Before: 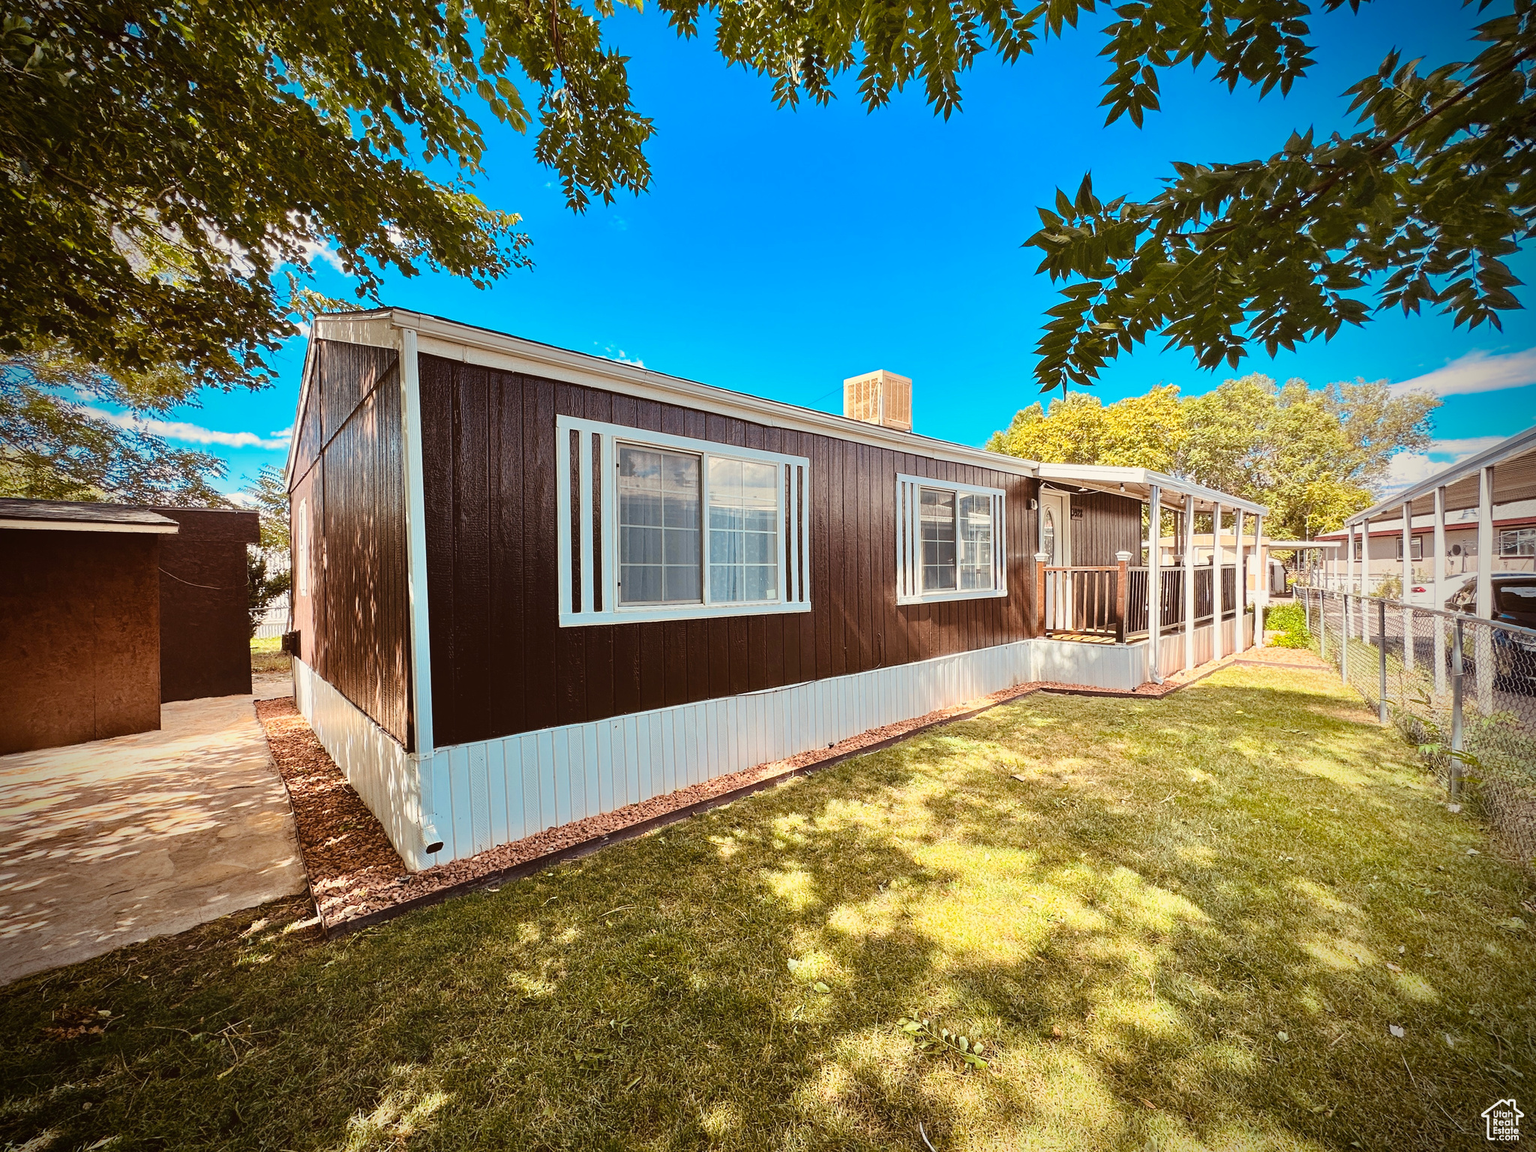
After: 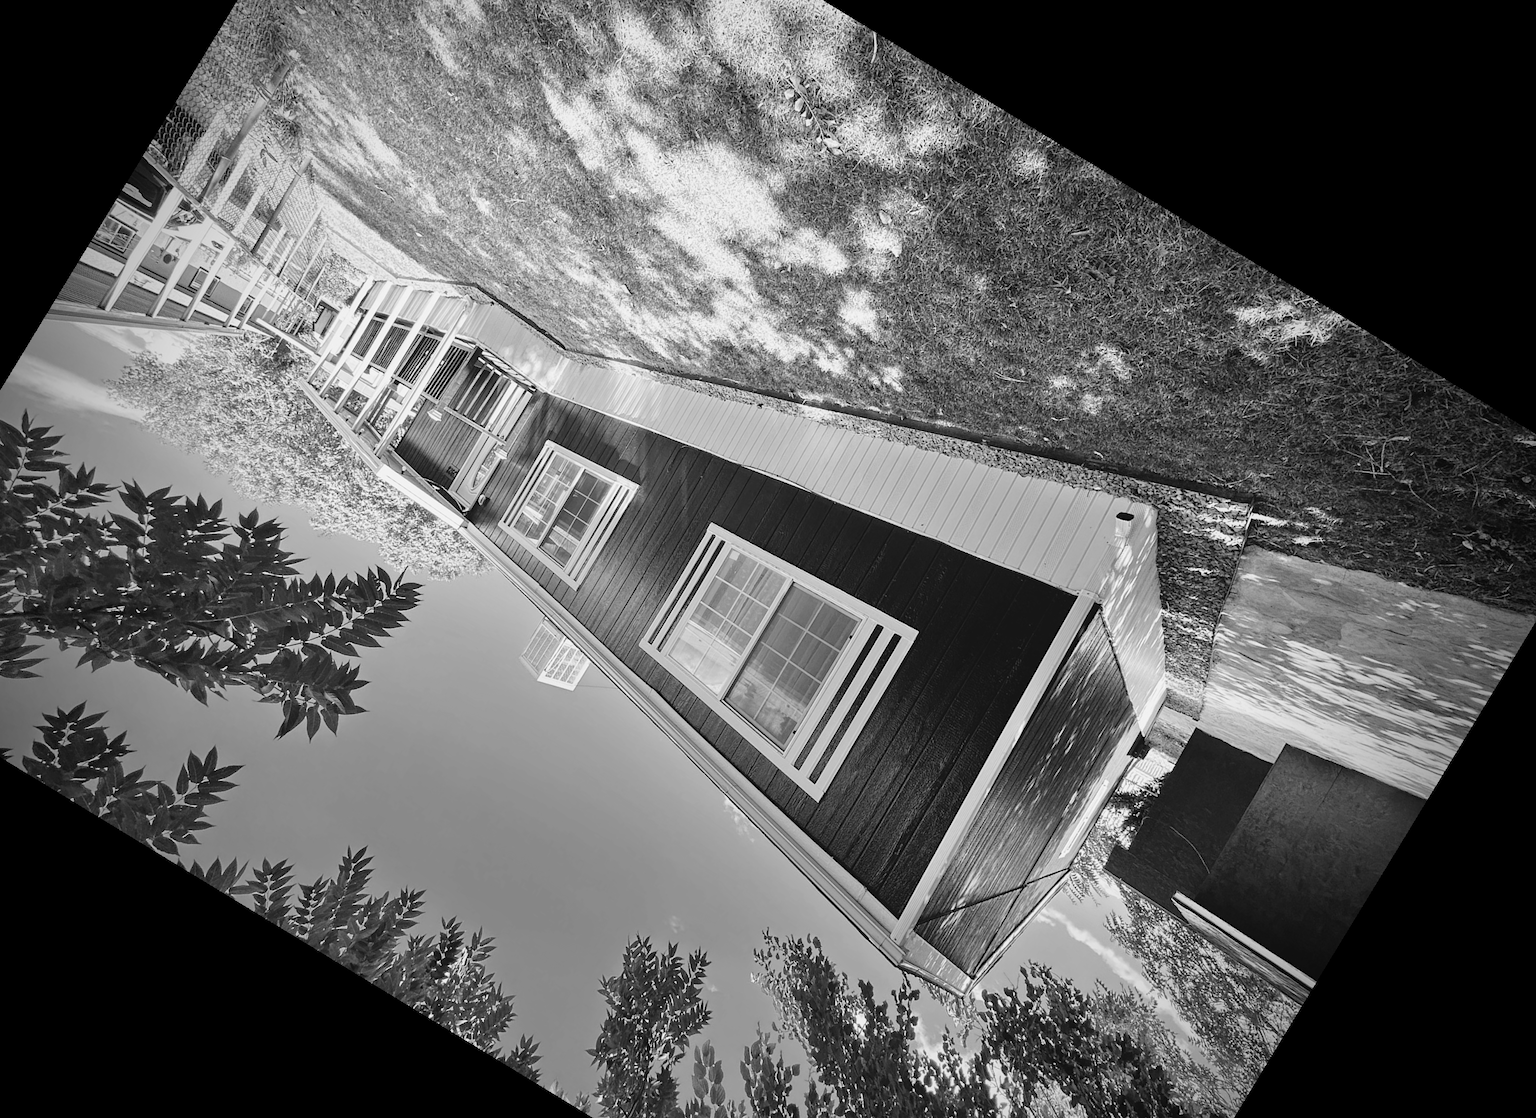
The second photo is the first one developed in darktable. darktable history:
crop and rotate: angle 148.68°, left 9.111%, top 15.603%, right 4.588%, bottom 17.041%
monochrome: a 32, b 64, size 2.3
